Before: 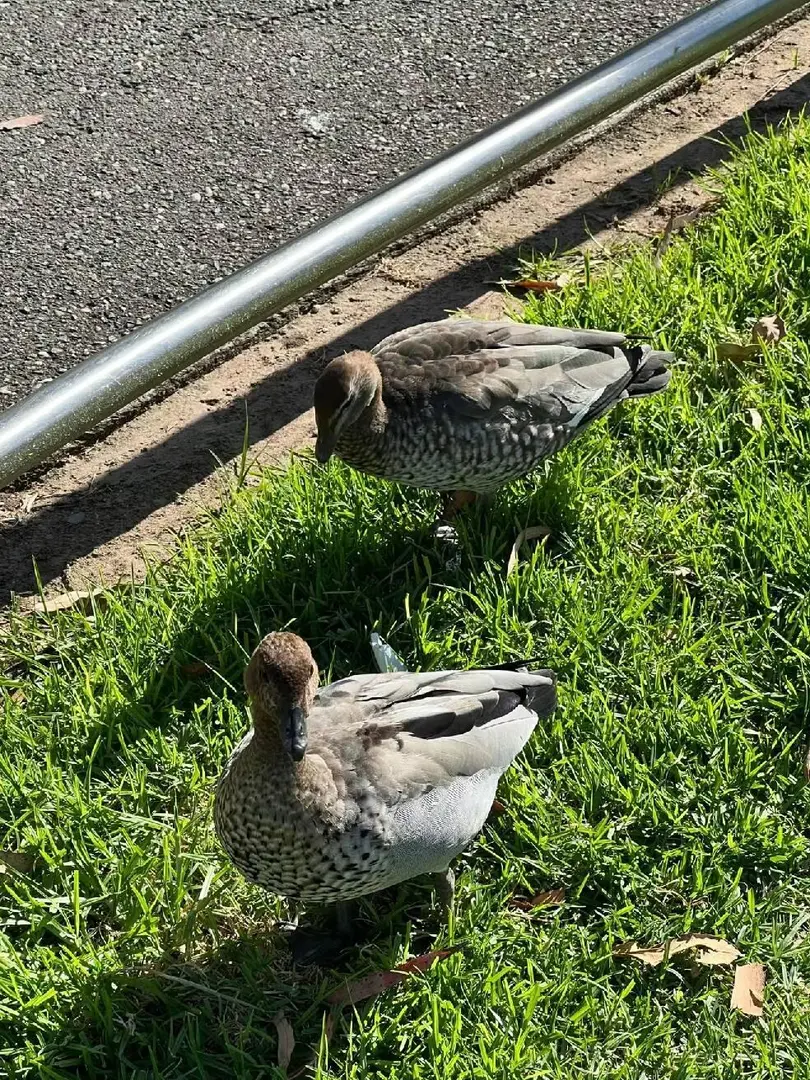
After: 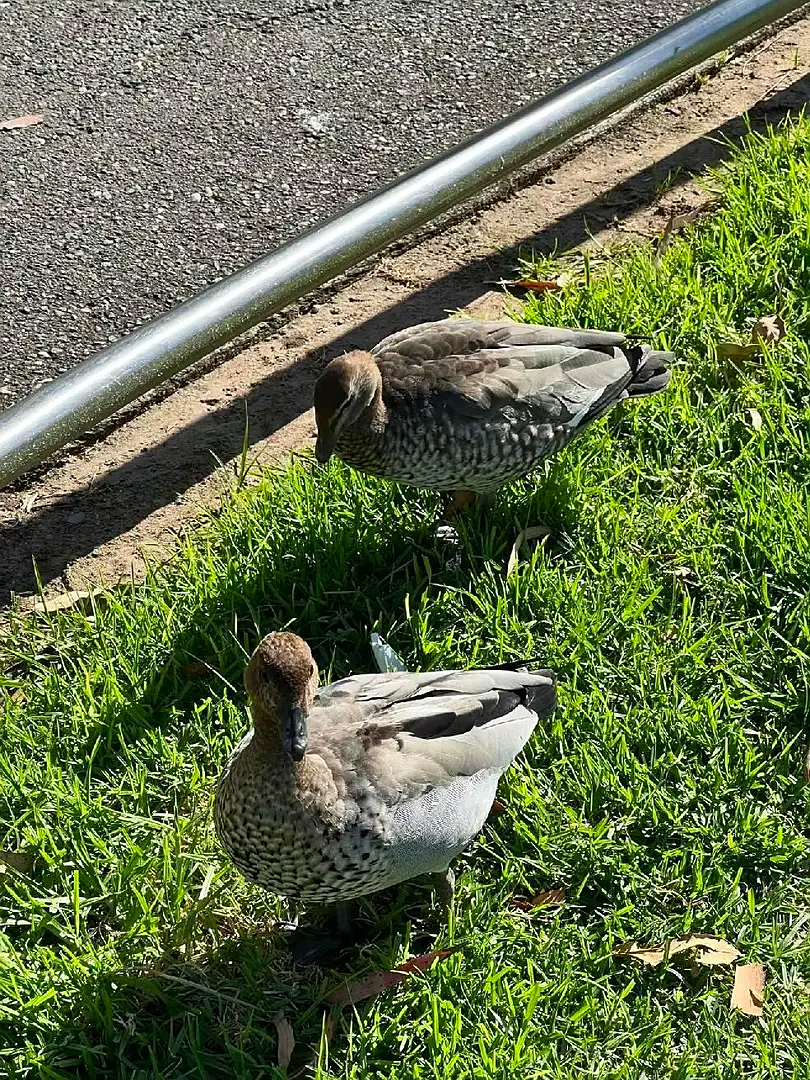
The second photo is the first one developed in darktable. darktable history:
sharpen: radius 0.969, amount 0.604
contrast brightness saturation: contrast 0.04, saturation 0.16
tone equalizer: -8 EV -0.55 EV
